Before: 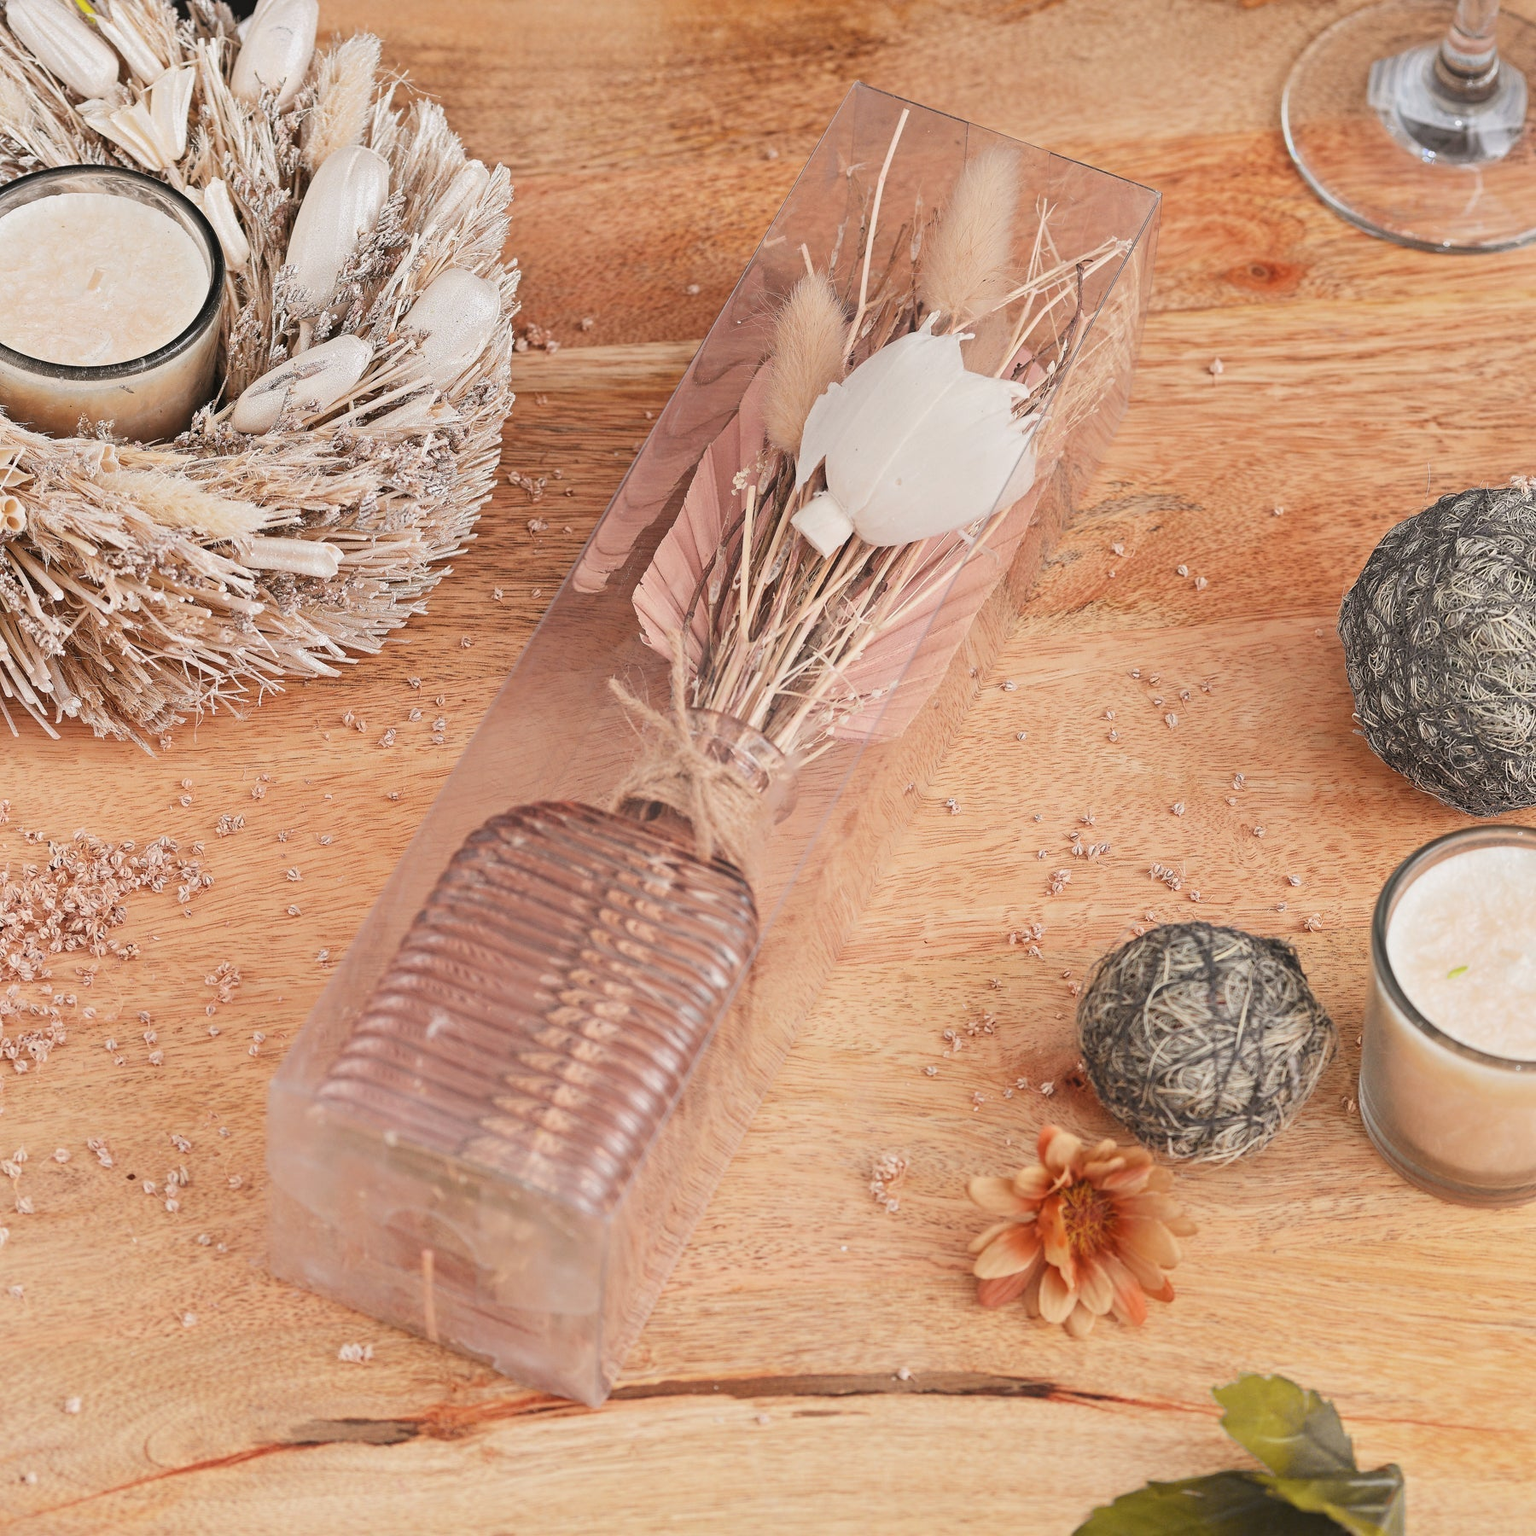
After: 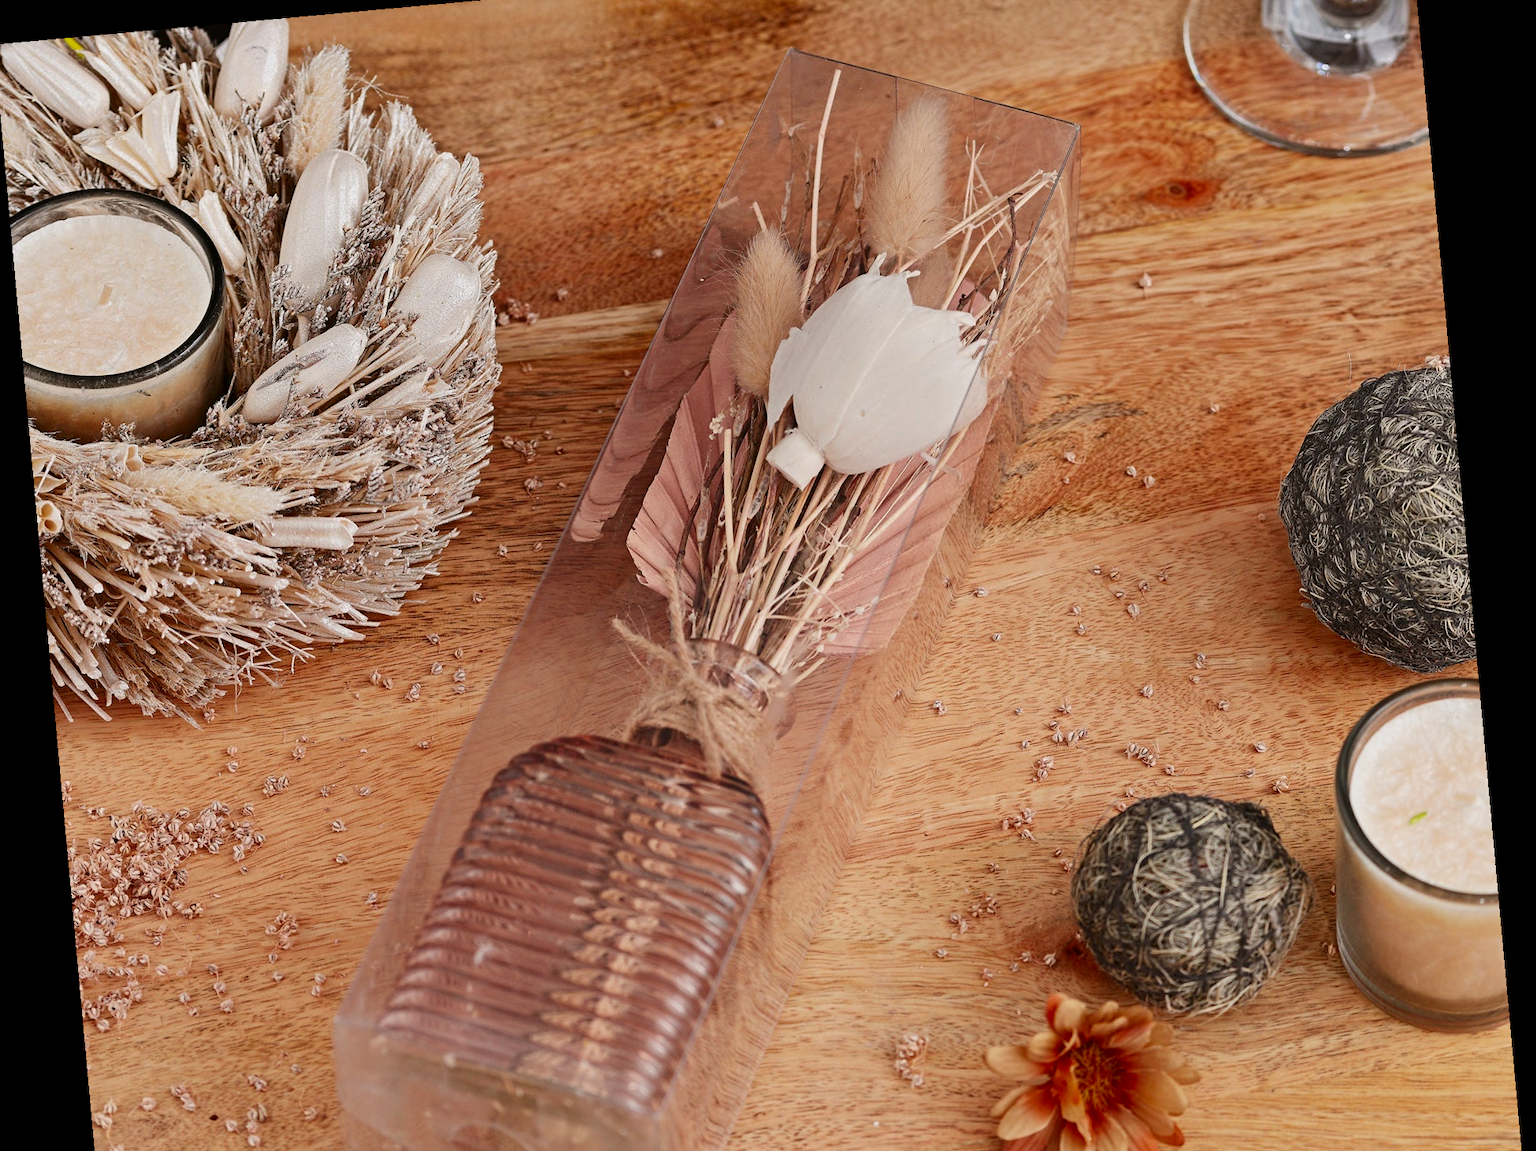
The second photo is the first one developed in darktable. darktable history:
crop: left 0.387%, top 5.469%, bottom 19.809%
rotate and perspective: rotation -5.2°, automatic cropping off
contrast brightness saturation: contrast 0.1, brightness -0.26, saturation 0.14
